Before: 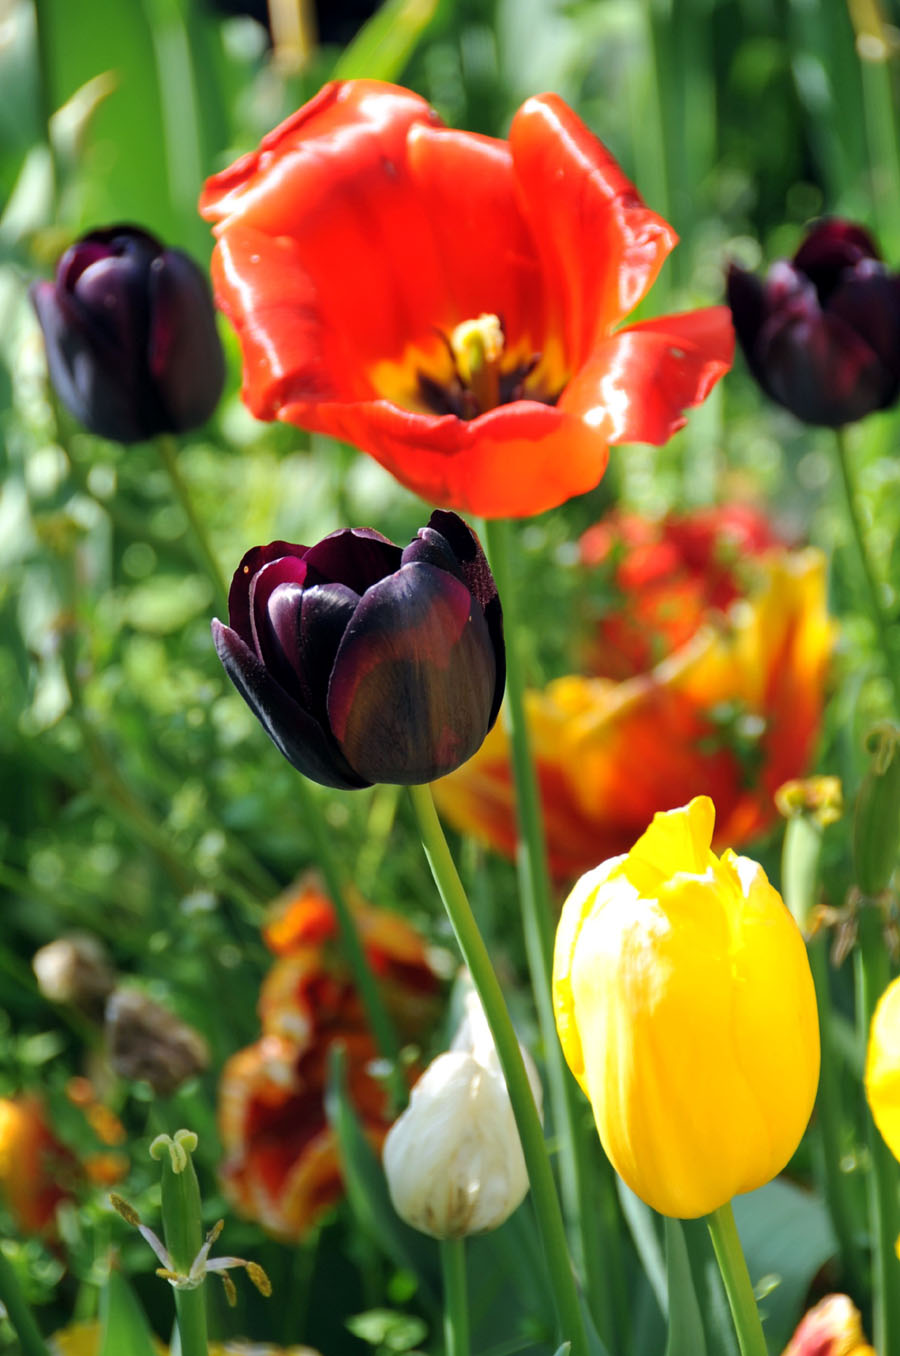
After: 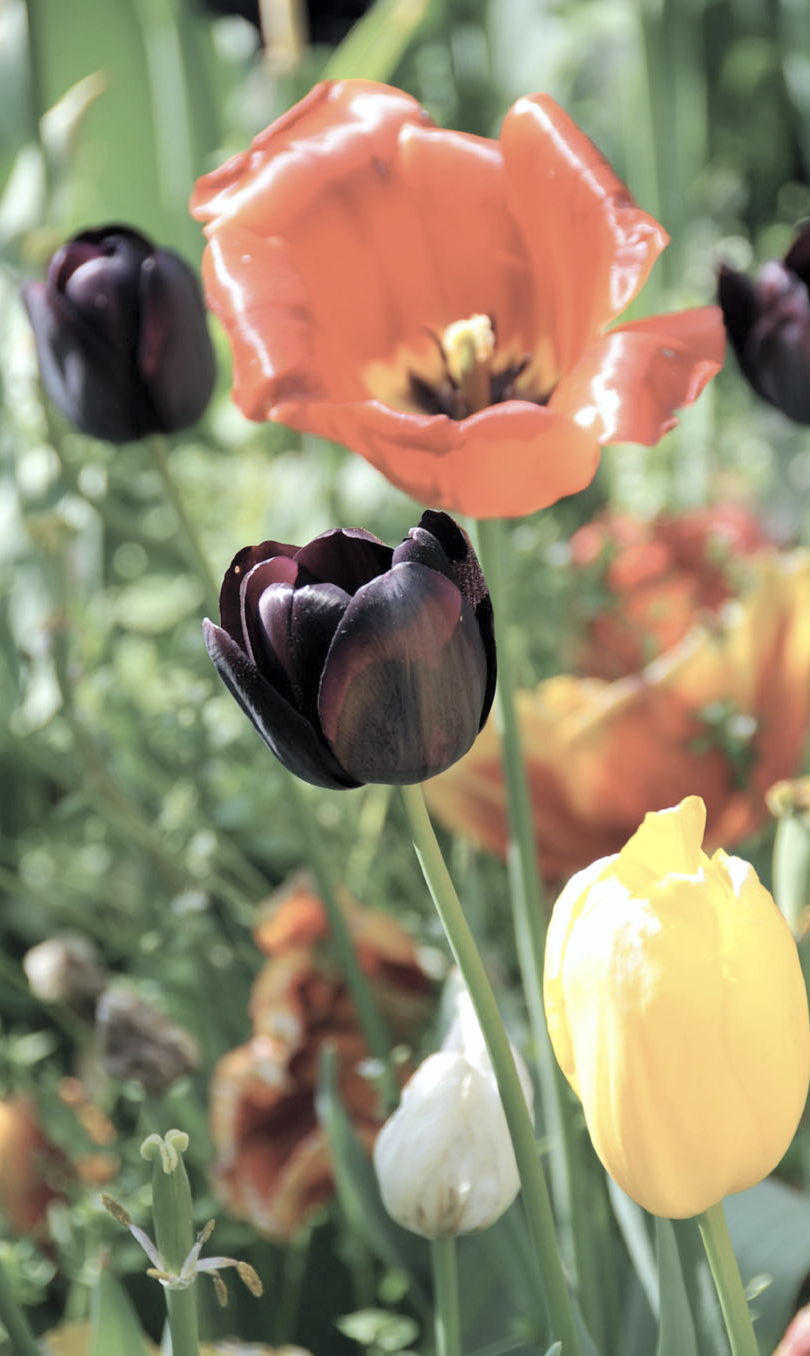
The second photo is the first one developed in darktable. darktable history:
crop and rotate: left 1.088%, right 8.807%
white balance: red 0.983, blue 1.036
exposure: compensate highlight preservation false
contrast brightness saturation: brightness 0.18, saturation -0.5
